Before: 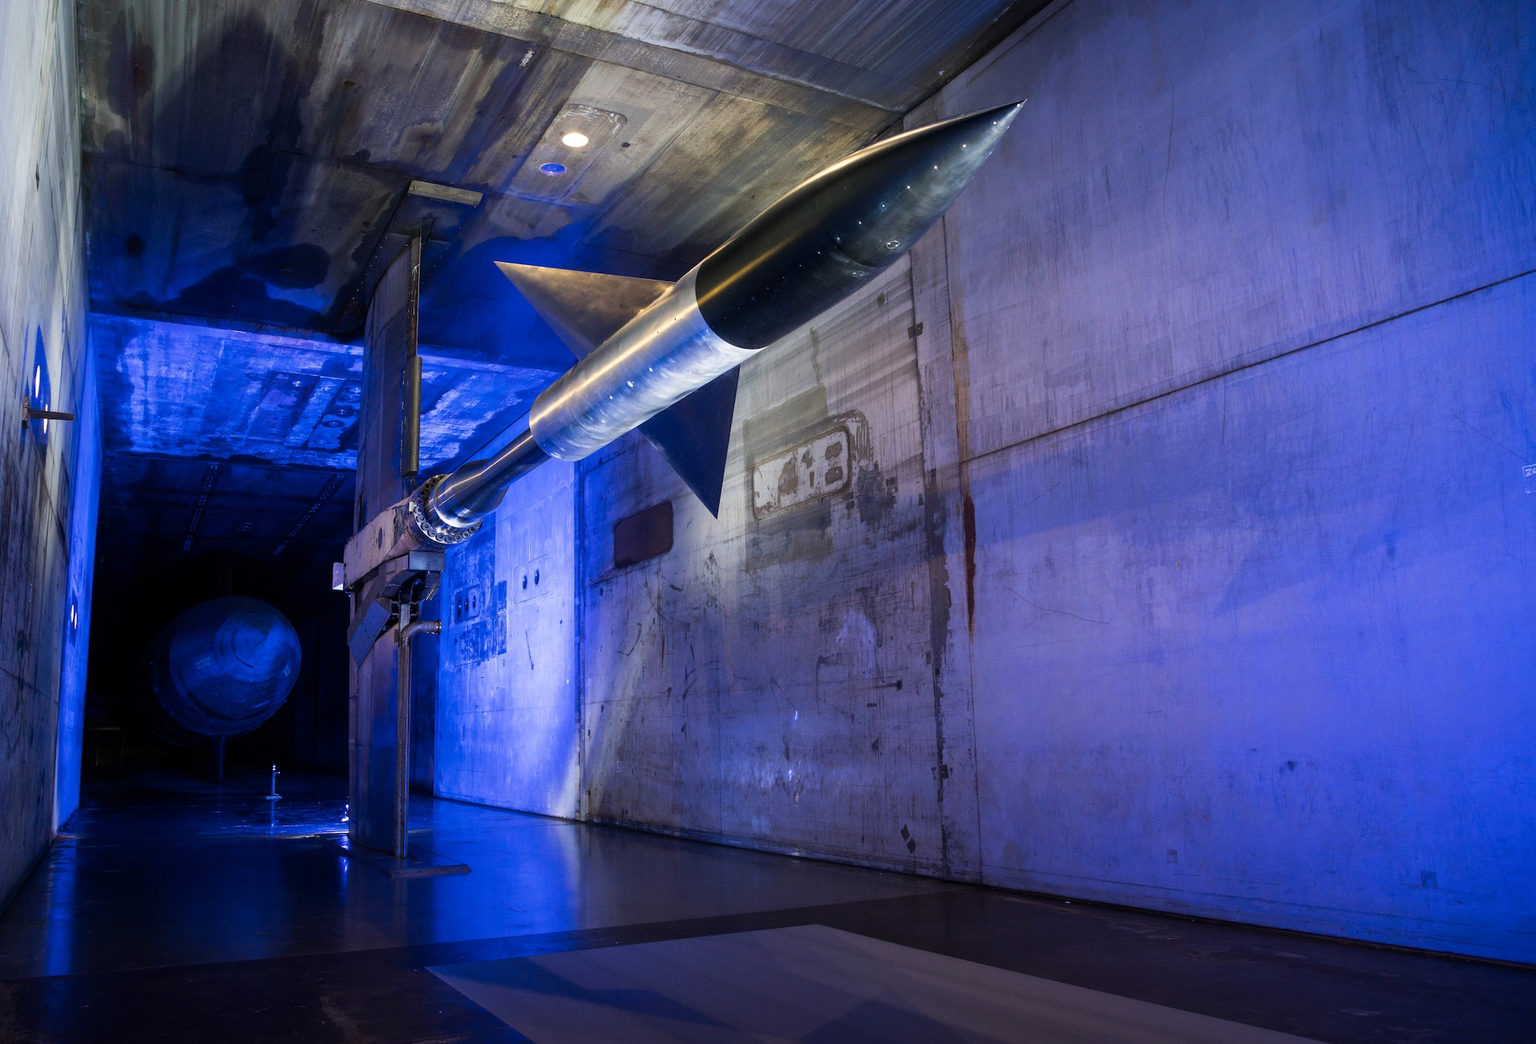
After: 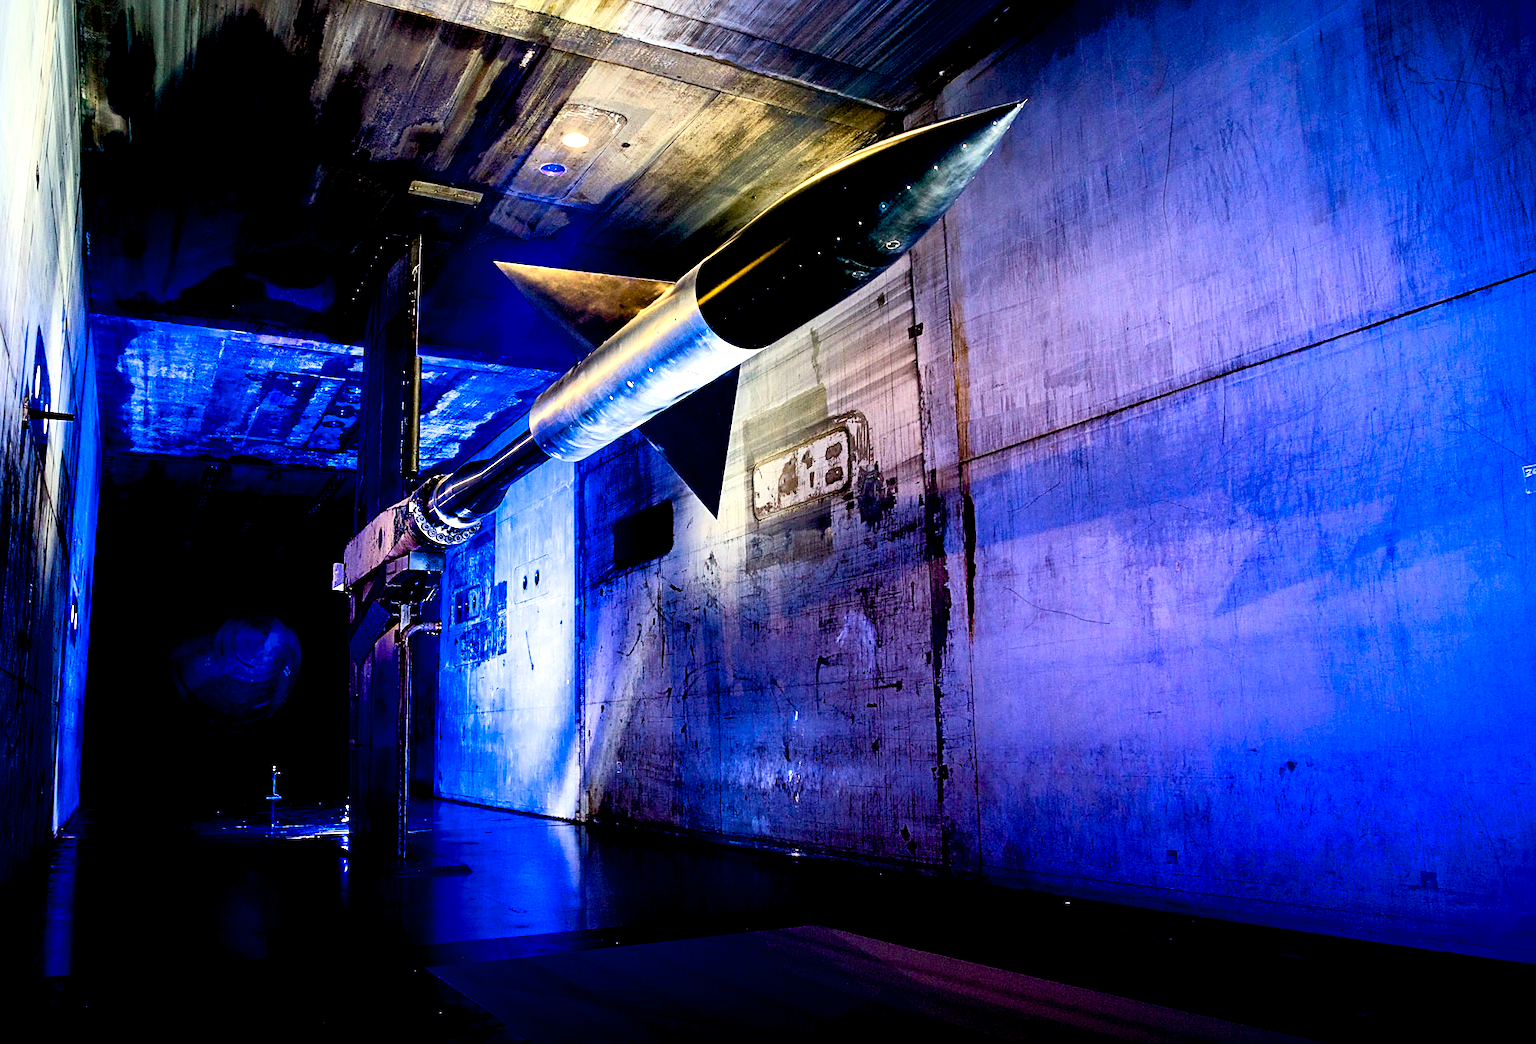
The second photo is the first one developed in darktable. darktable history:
color balance rgb: shadows lift › luminance -20%, power › hue 72.24°, highlights gain › luminance 15%, global offset › hue 171.6°, perceptual saturation grading › highlights -15%, perceptual saturation grading › shadows 25%, global vibrance 35%, contrast 10%
white balance: red 1.029, blue 0.92
contrast brightness saturation: contrast 0.2, brightness 0.15, saturation 0.14
exposure: black level correction 0.04, exposure 0.5 EV, compensate highlight preservation false
sharpen: amount 0.575
